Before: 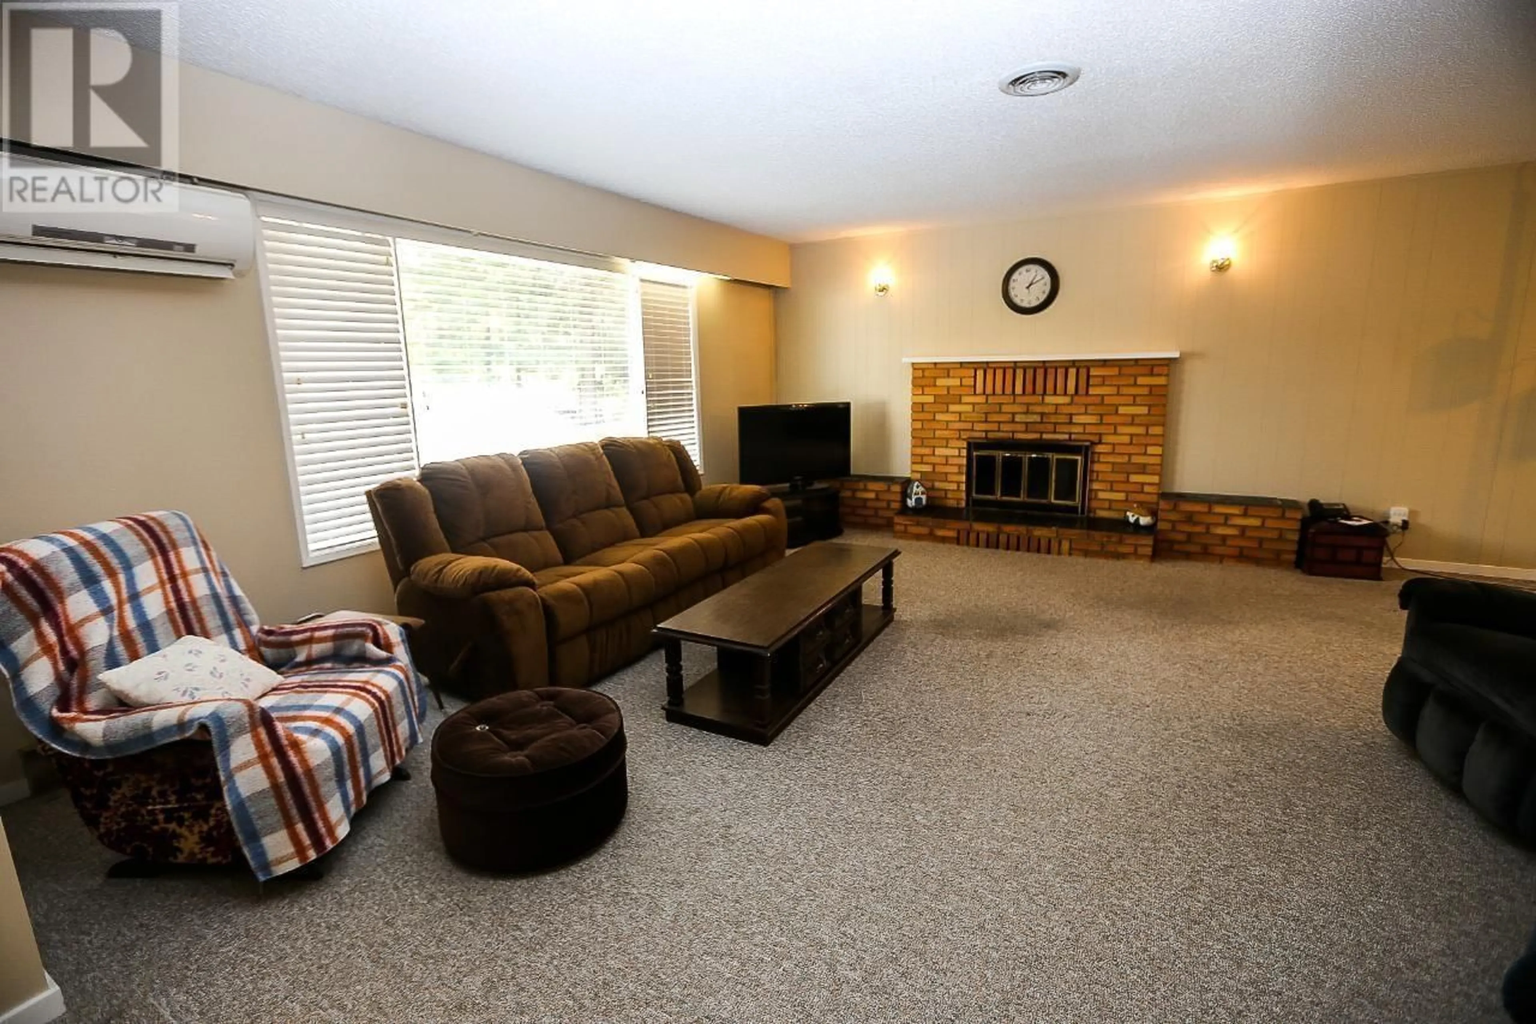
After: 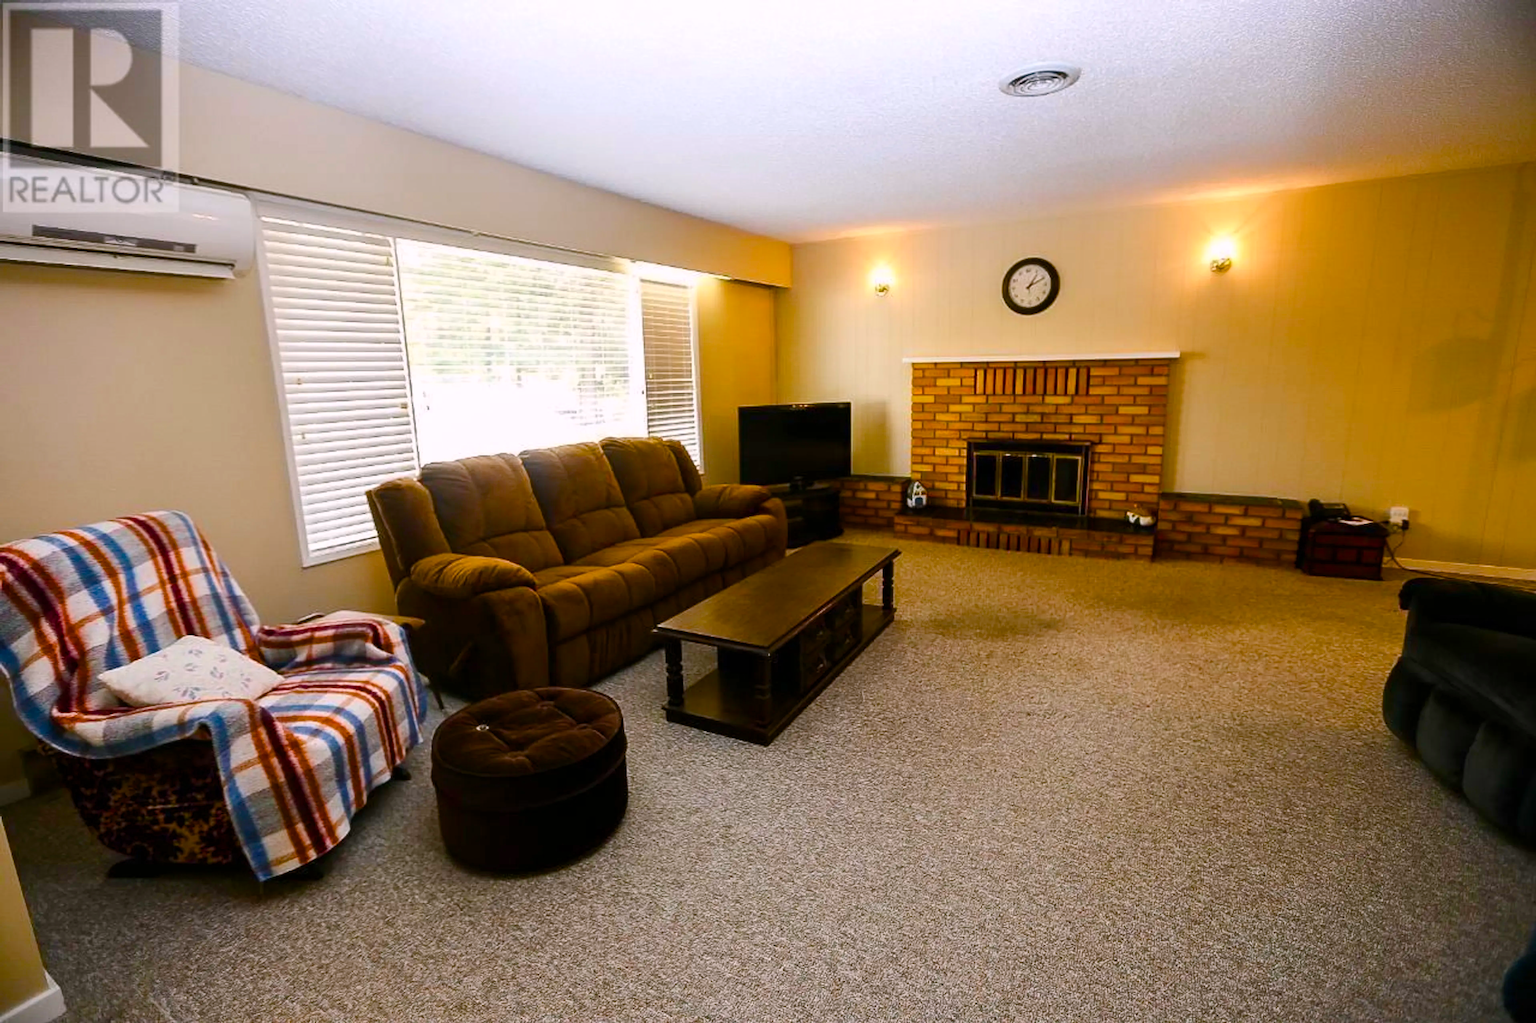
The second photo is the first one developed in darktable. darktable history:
color balance rgb: highlights gain › chroma 1.535%, highlights gain › hue 309.42°, perceptual saturation grading › global saturation 43.879%, perceptual saturation grading › highlights -50.409%, perceptual saturation grading › shadows 30.515%, global vibrance 42.287%
